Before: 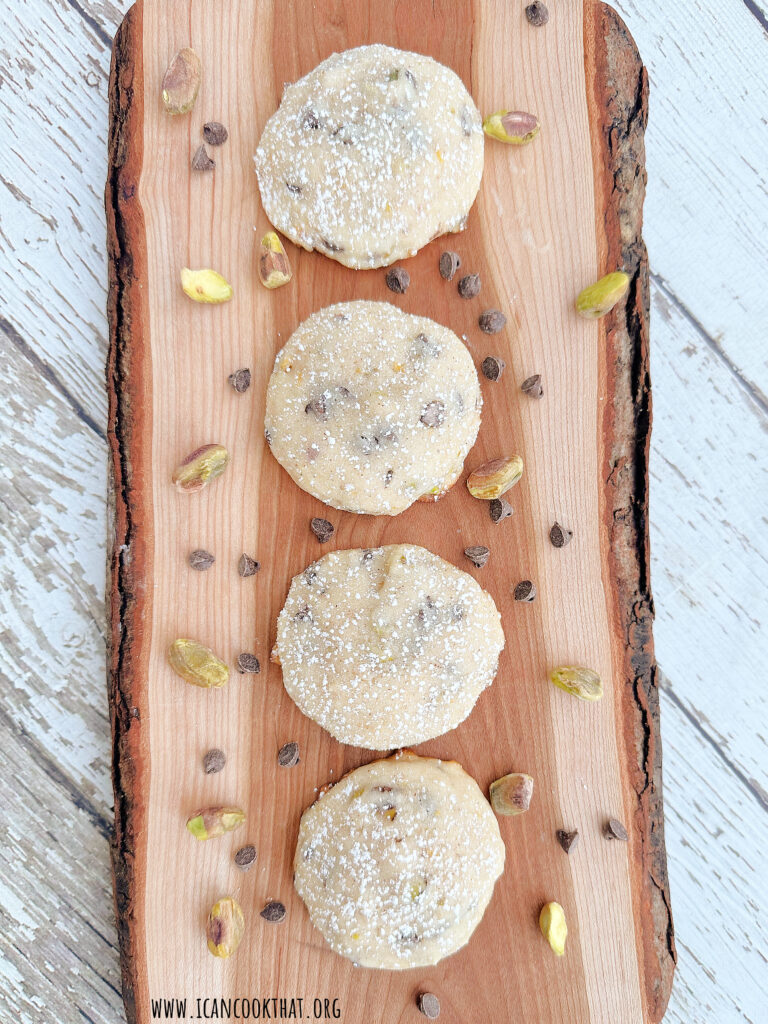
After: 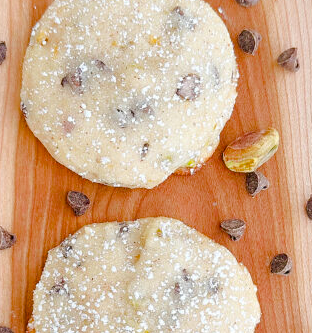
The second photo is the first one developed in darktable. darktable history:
color balance rgb: perceptual saturation grading › global saturation 54.577%, perceptual saturation grading › highlights -50.474%, perceptual saturation grading › mid-tones 40.164%, perceptual saturation grading › shadows 31.015%, global vibrance 9.328%
crop: left 31.852%, top 31.973%, right 27.491%, bottom 35.441%
